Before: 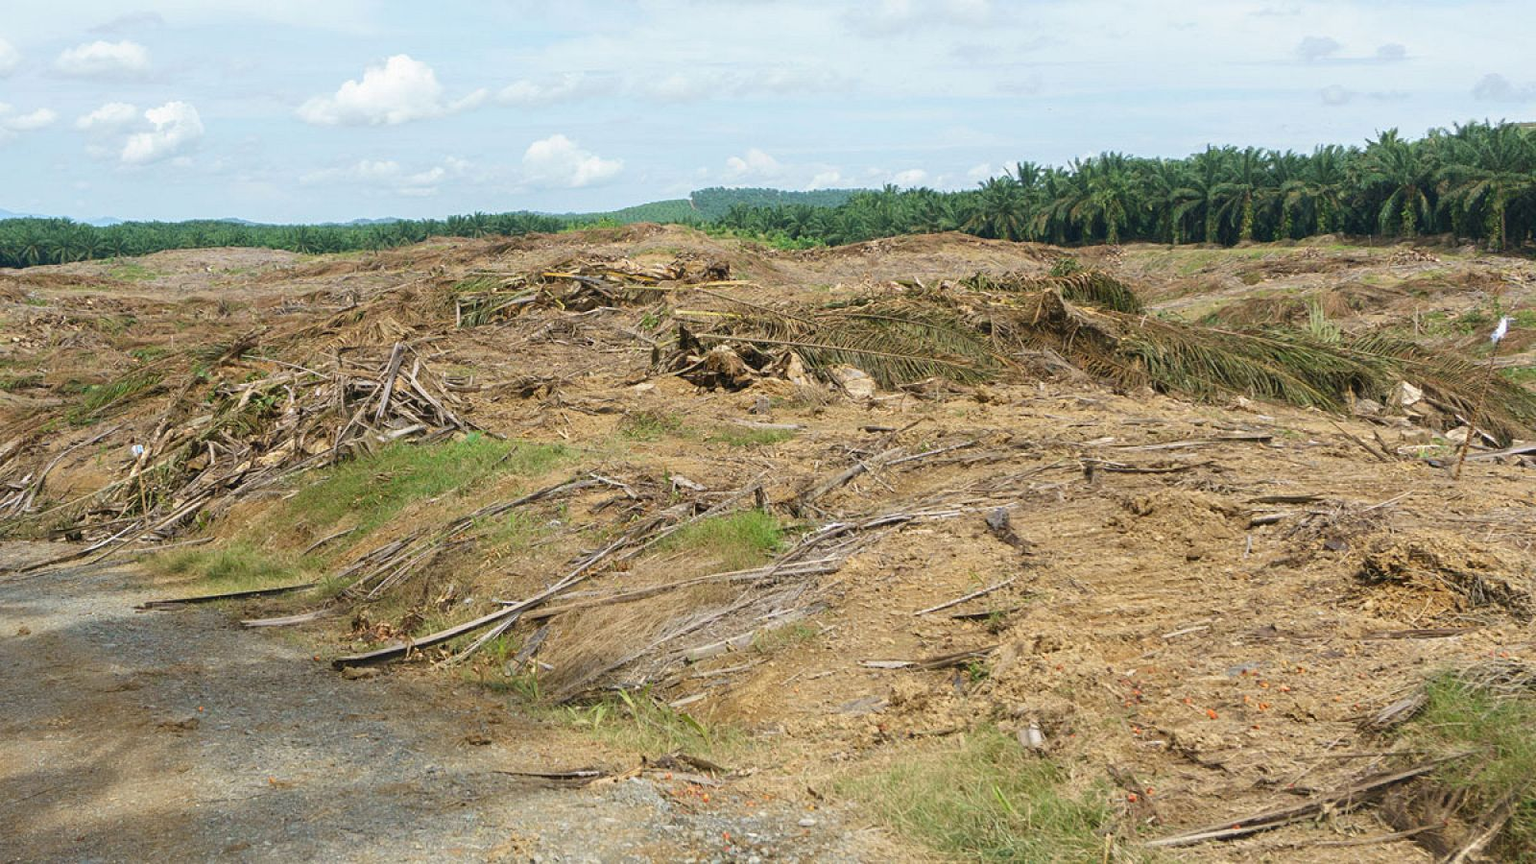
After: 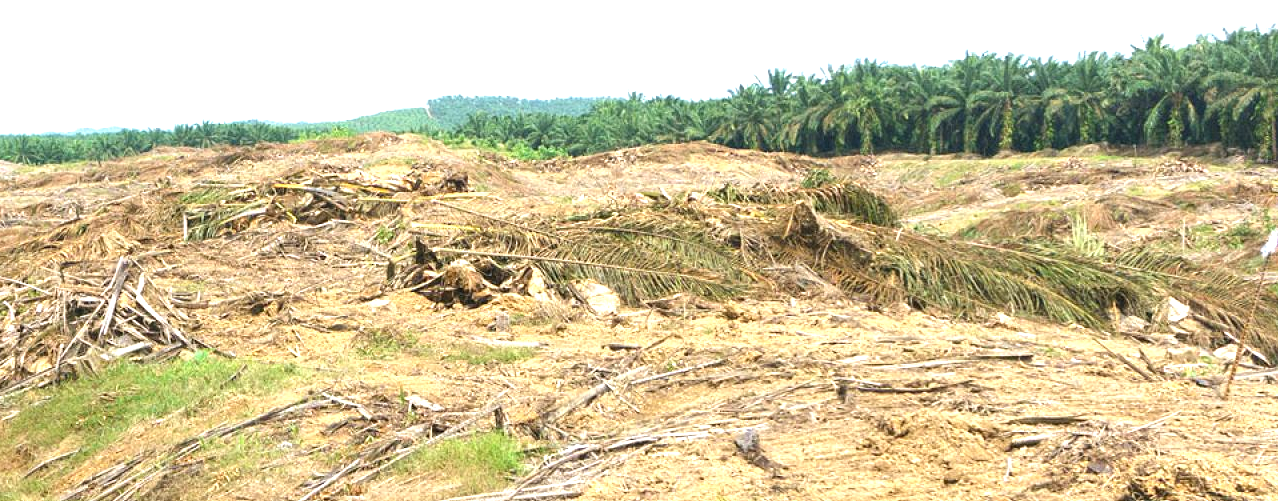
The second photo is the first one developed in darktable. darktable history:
exposure: black level correction 0, exposure 1.199 EV, compensate highlight preservation false
crop: left 18.286%, top 11.116%, right 1.778%, bottom 33.162%
